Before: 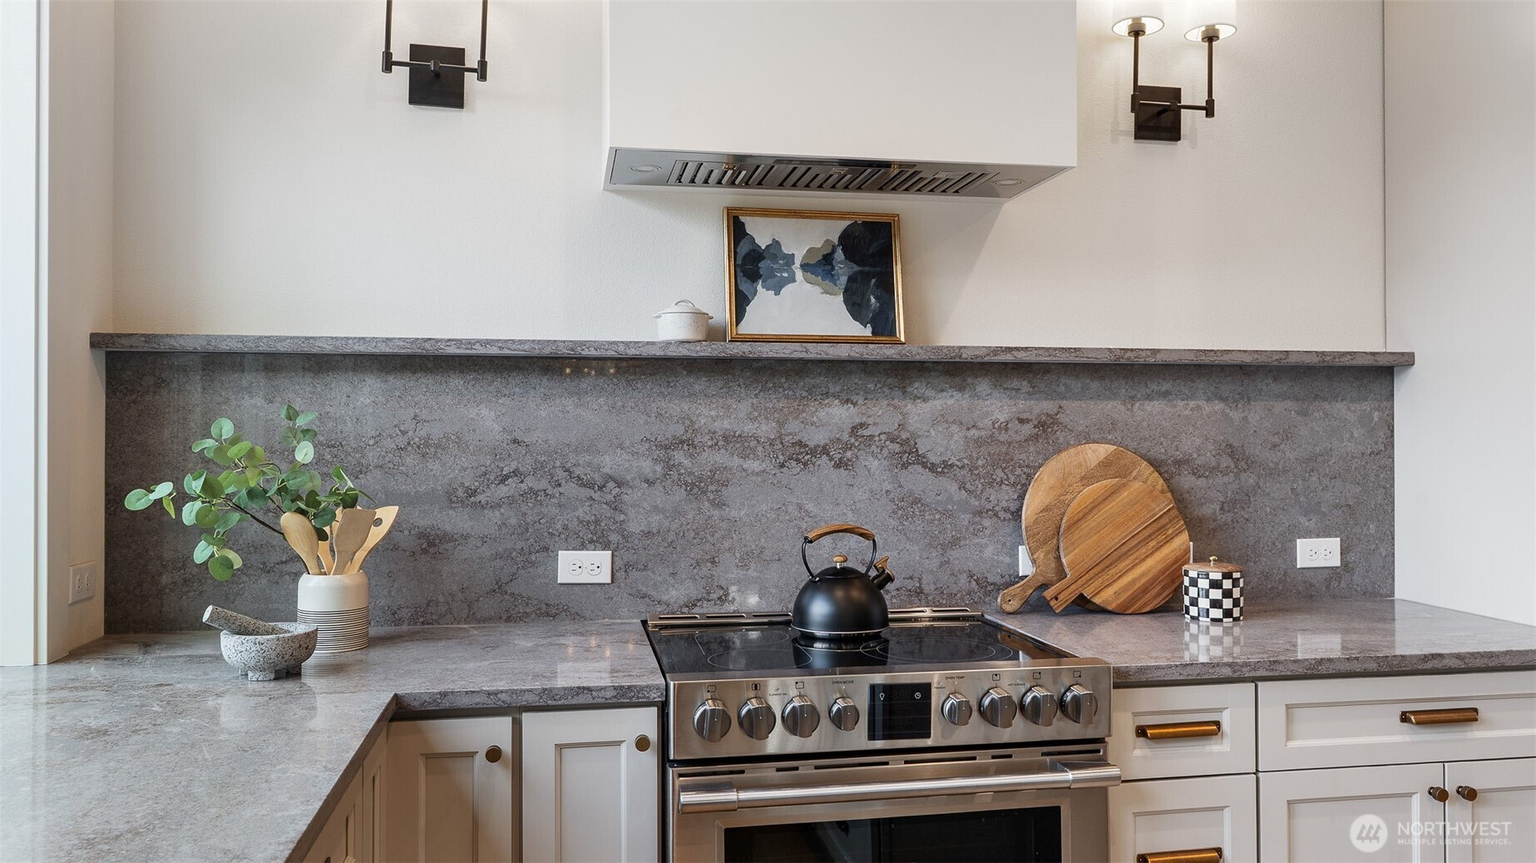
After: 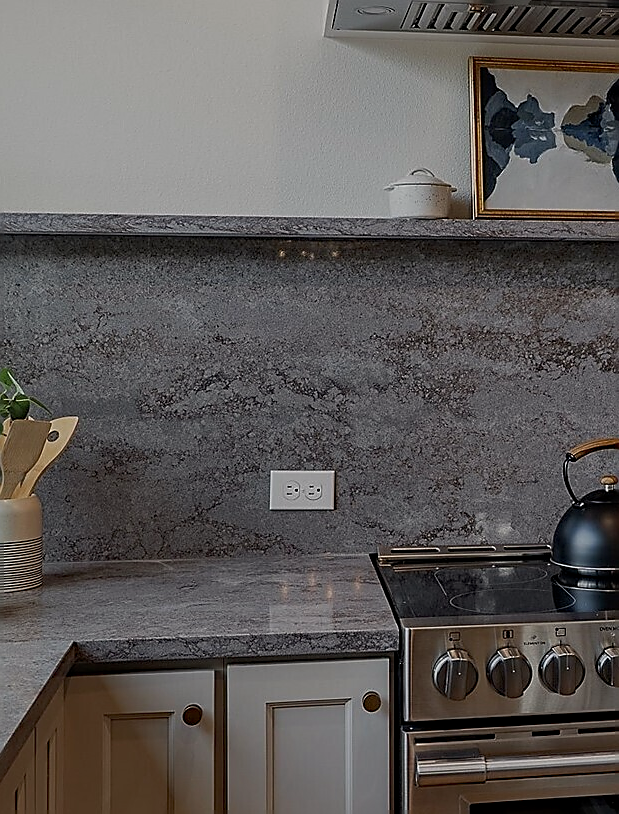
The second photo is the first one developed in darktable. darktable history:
exposure: black level correction 0, exposure 1.015 EV, compensate exposure bias true, compensate highlight preservation false
haze removal: strength 0.29, distance 0.25, compatibility mode true, adaptive false
sharpen: radius 1.4, amount 1.25, threshold 0.7
white balance: red 1.009, blue 0.985
crop and rotate: left 21.77%, top 18.528%, right 44.676%, bottom 2.997%
